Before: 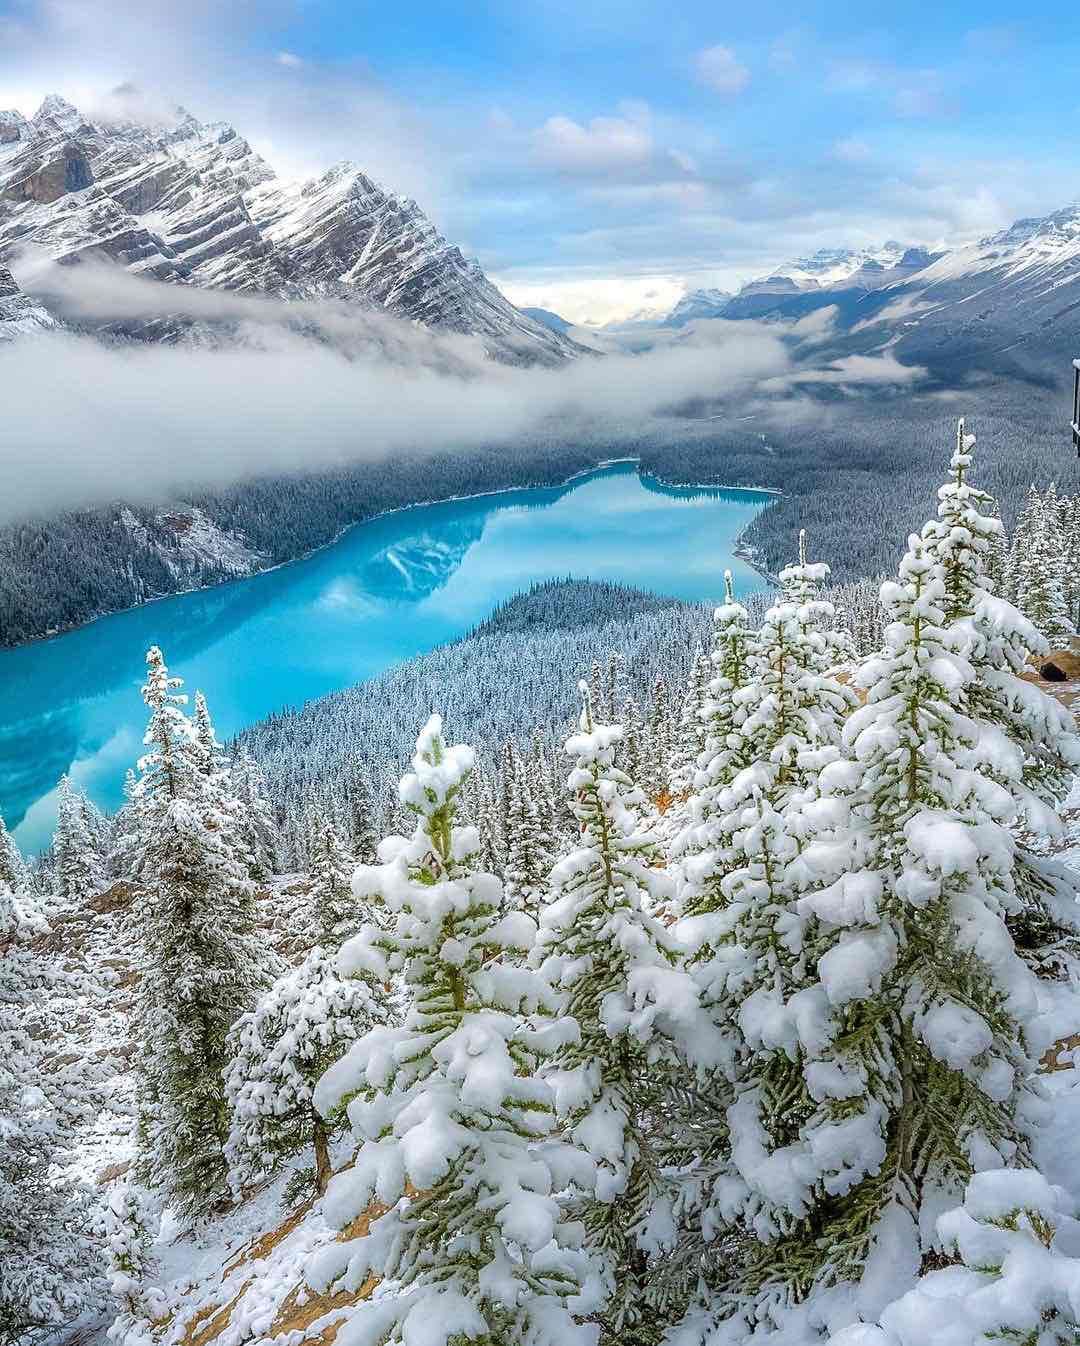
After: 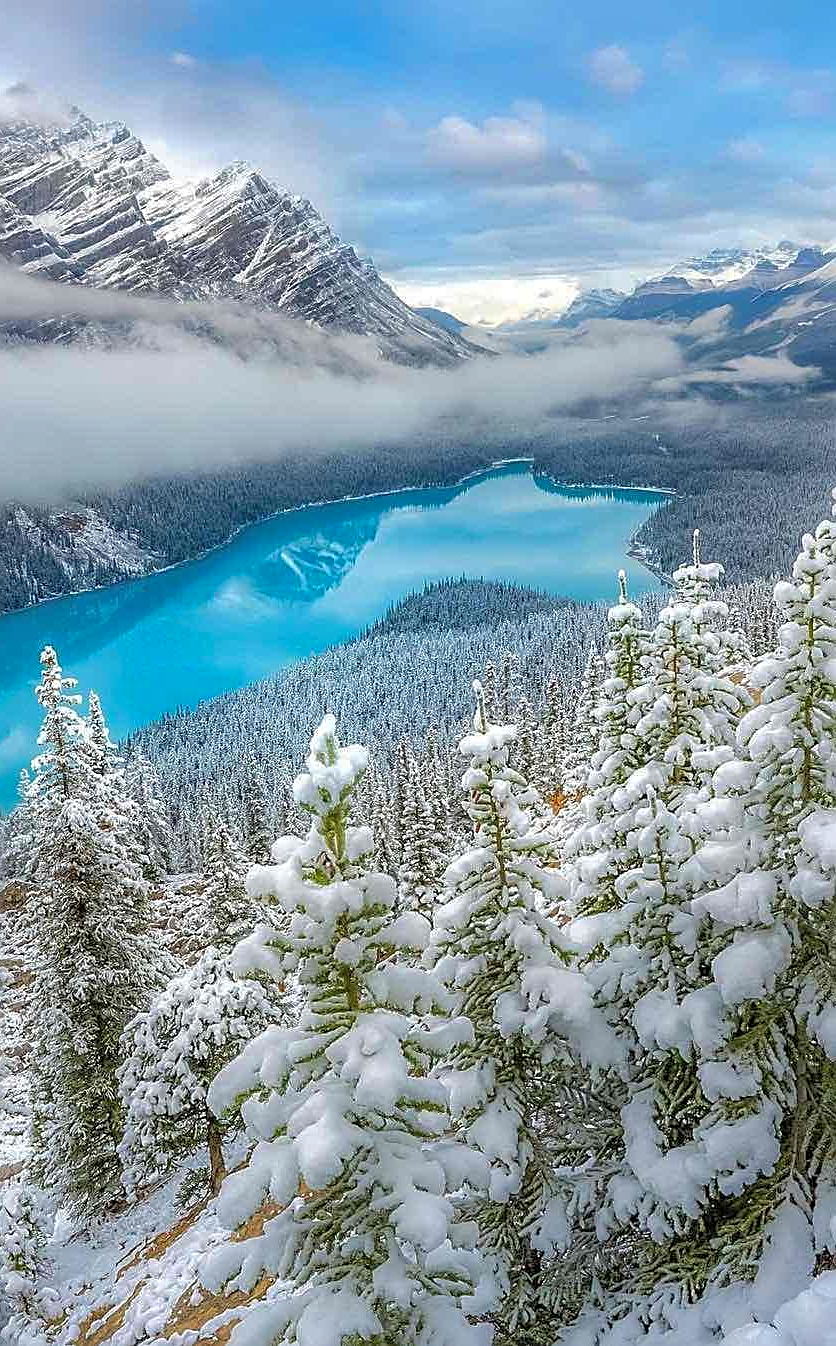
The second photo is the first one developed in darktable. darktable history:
crop: left 9.873%, right 12.706%
shadows and highlights: on, module defaults
sharpen: on, module defaults
